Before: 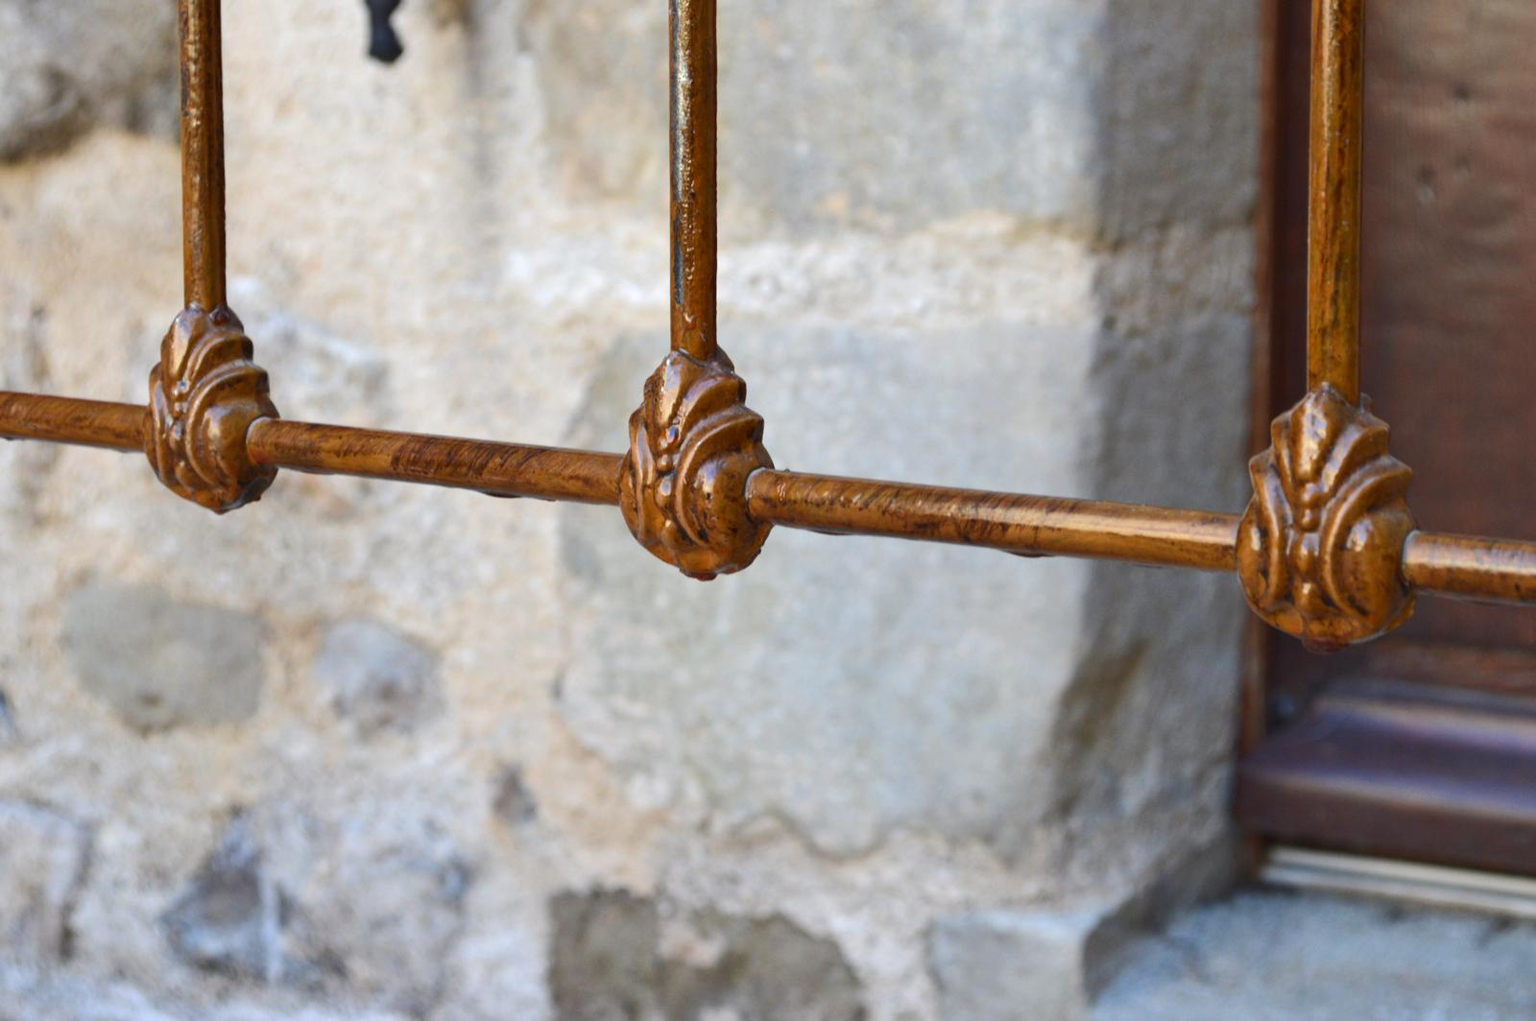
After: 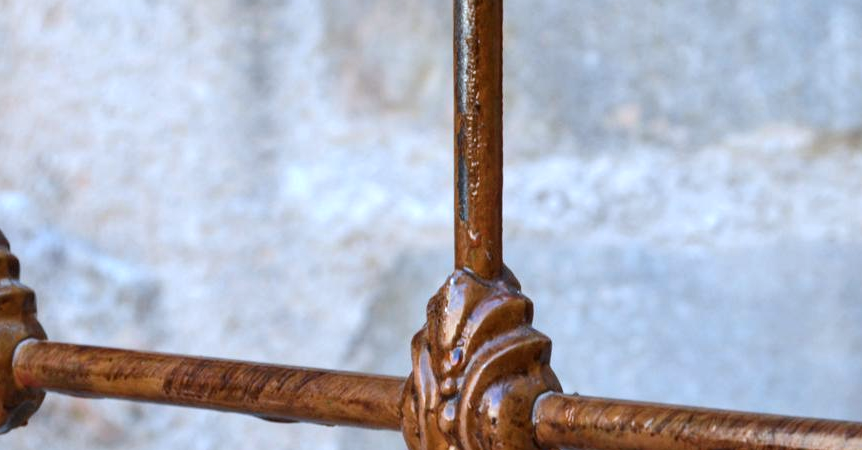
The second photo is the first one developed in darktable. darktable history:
crop: left 15.306%, top 9.065%, right 30.789%, bottom 48.638%
color correction: highlights a* -2.24, highlights b* -18.1
local contrast: on, module defaults
